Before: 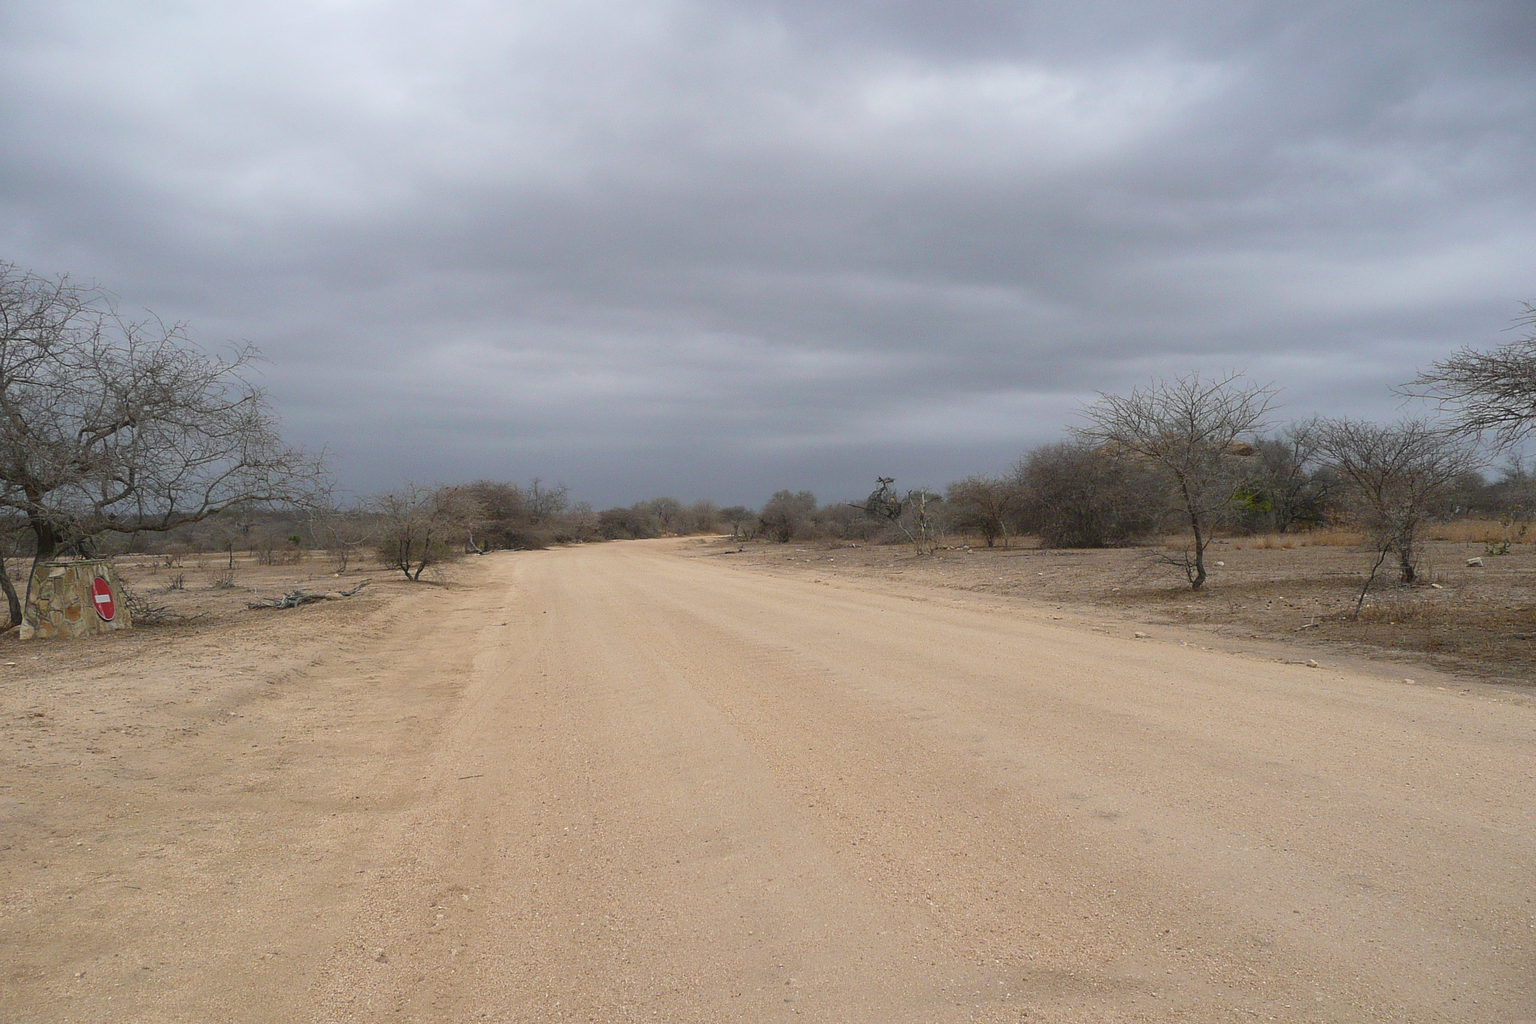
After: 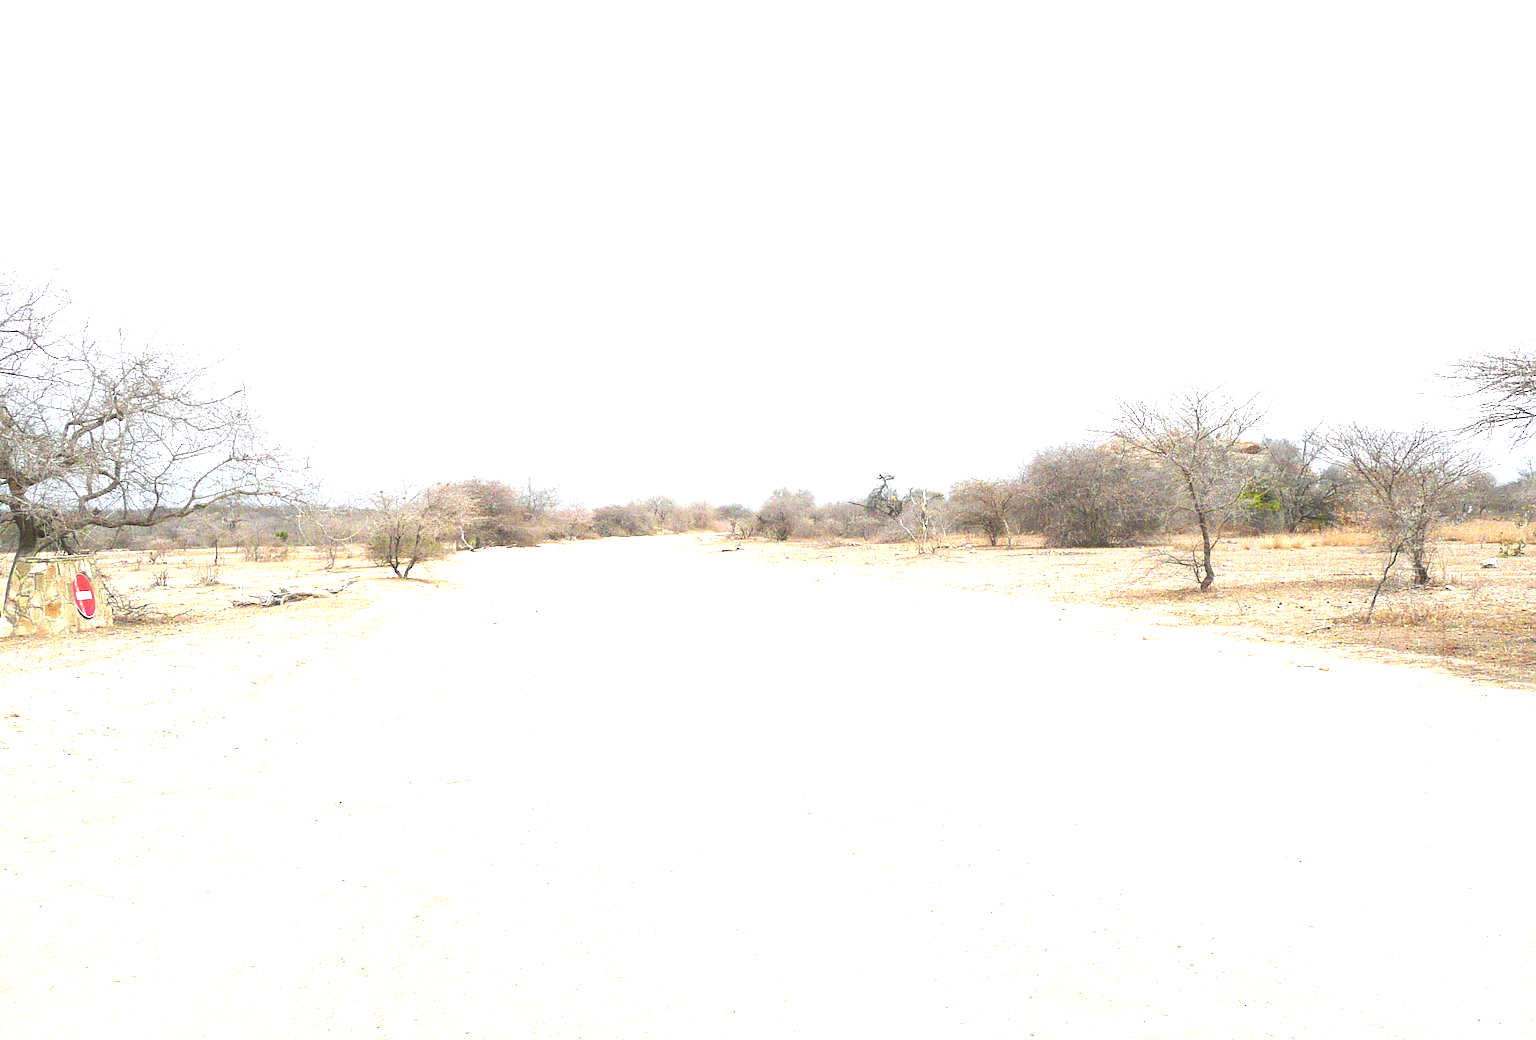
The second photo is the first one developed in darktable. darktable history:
rotate and perspective: rotation 0.226°, lens shift (vertical) -0.042, crop left 0.023, crop right 0.982, crop top 0.006, crop bottom 0.994
exposure: black level correction 0.001, exposure 2.607 EV, compensate exposure bias true, compensate highlight preservation false
